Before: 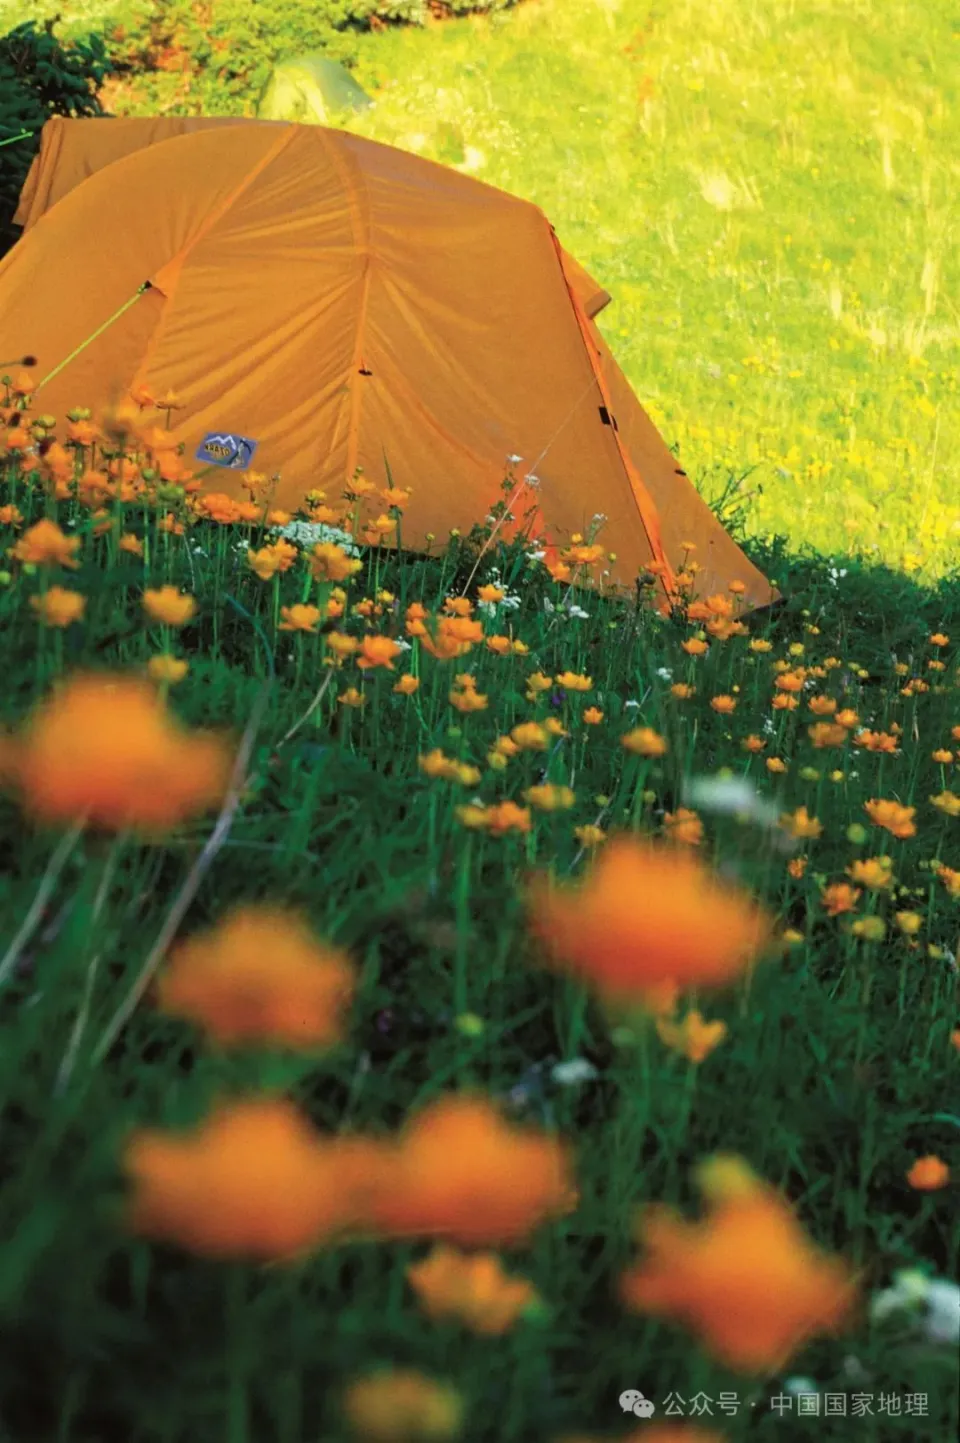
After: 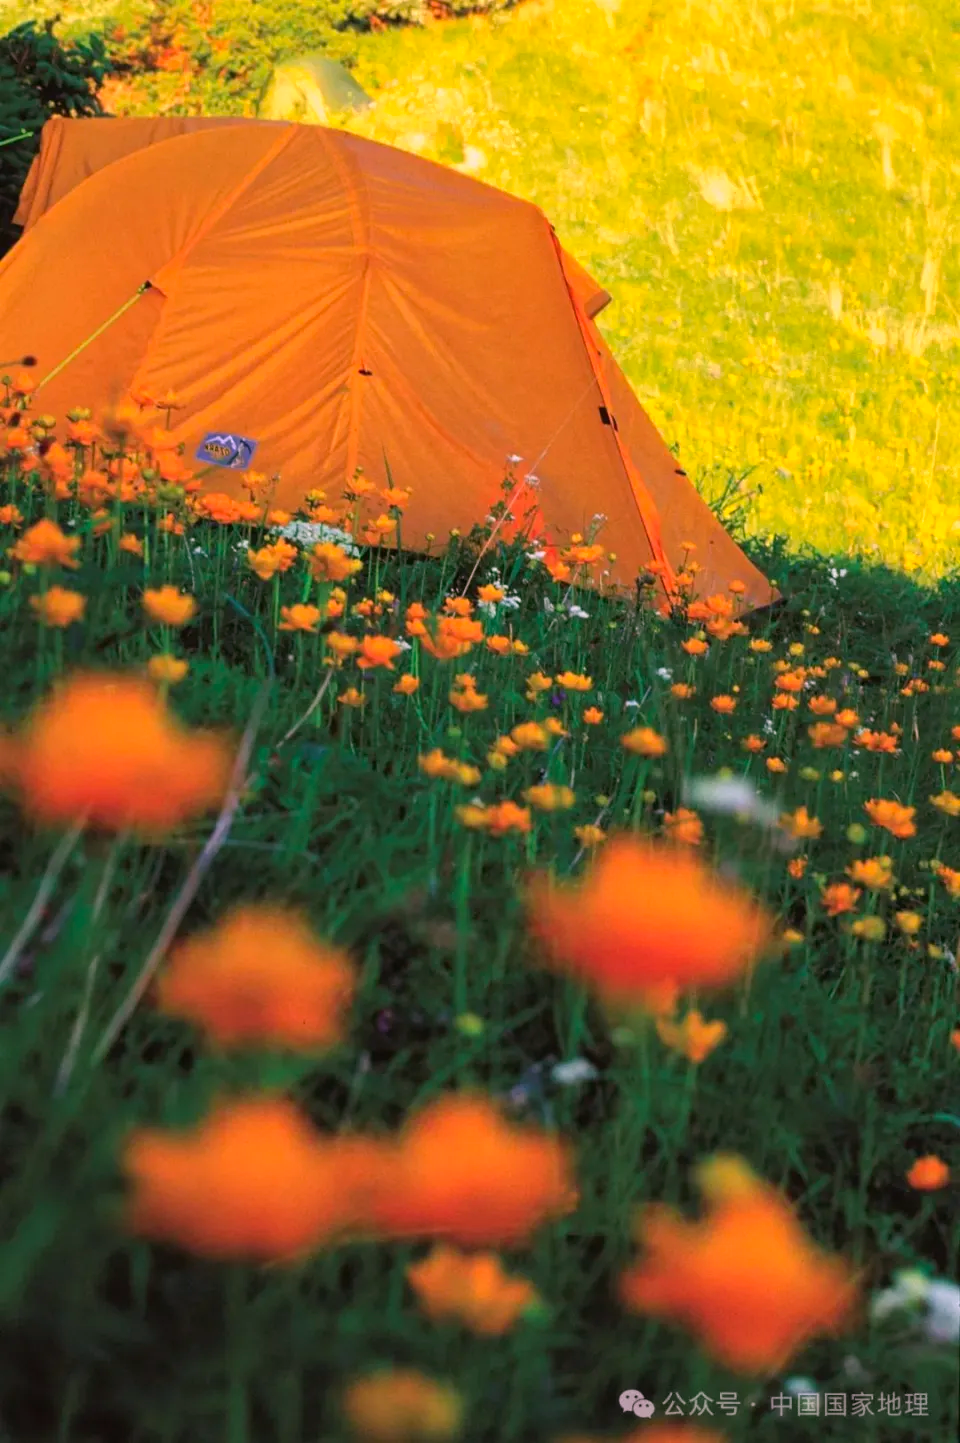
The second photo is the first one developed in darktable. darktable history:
shadows and highlights: shadows 25, white point adjustment -3, highlights -30
contrast brightness saturation: saturation 0.1
white balance: red 1.188, blue 1.11
